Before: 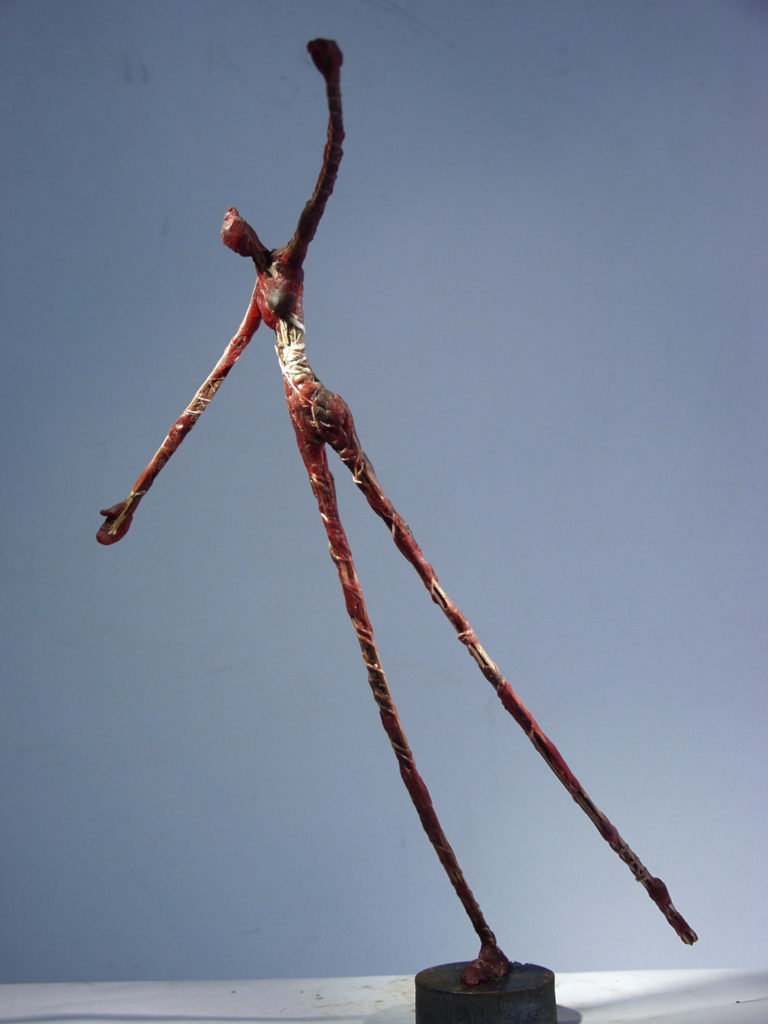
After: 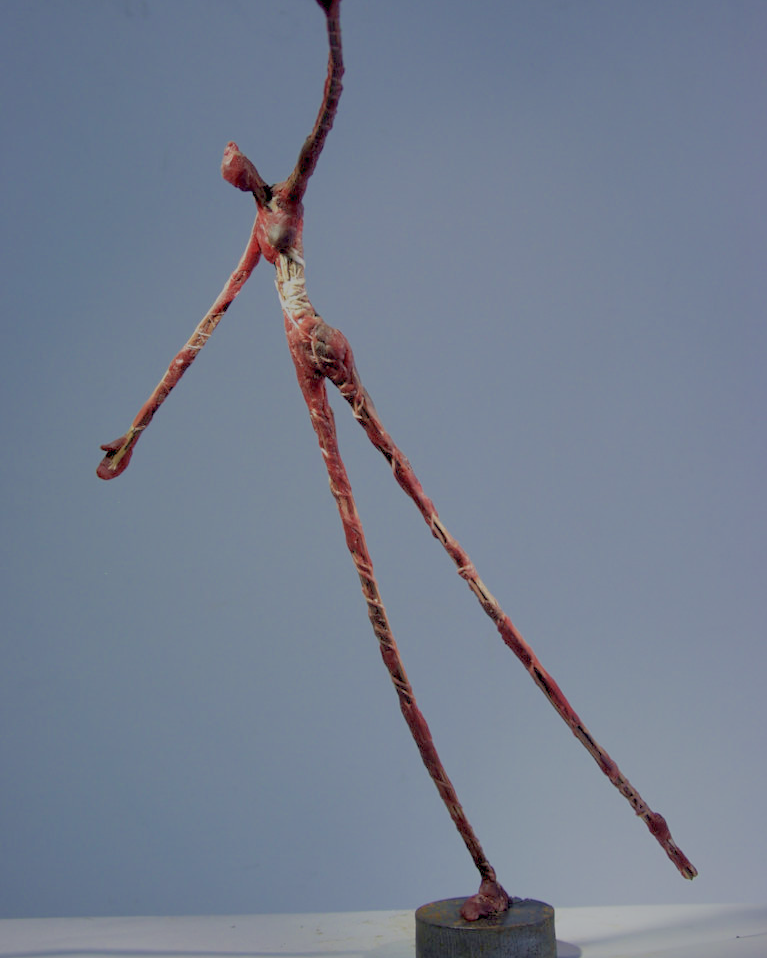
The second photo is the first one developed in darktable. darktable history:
exposure: black level correction 0.005, exposure 0.42 EV, compensate highlight preservation false
velvia: on, module defaults
shadows and highlights: shadows 58.47, soften with gaussian
crop and rotate: top 6.401%
filmic rgb: black relative exposure -15.88 EV, white relative exposure 7.97 EV, hardness 4.21, latitude 50.09%, contrast 0.517, iterations of high-quality reconstruction 0
